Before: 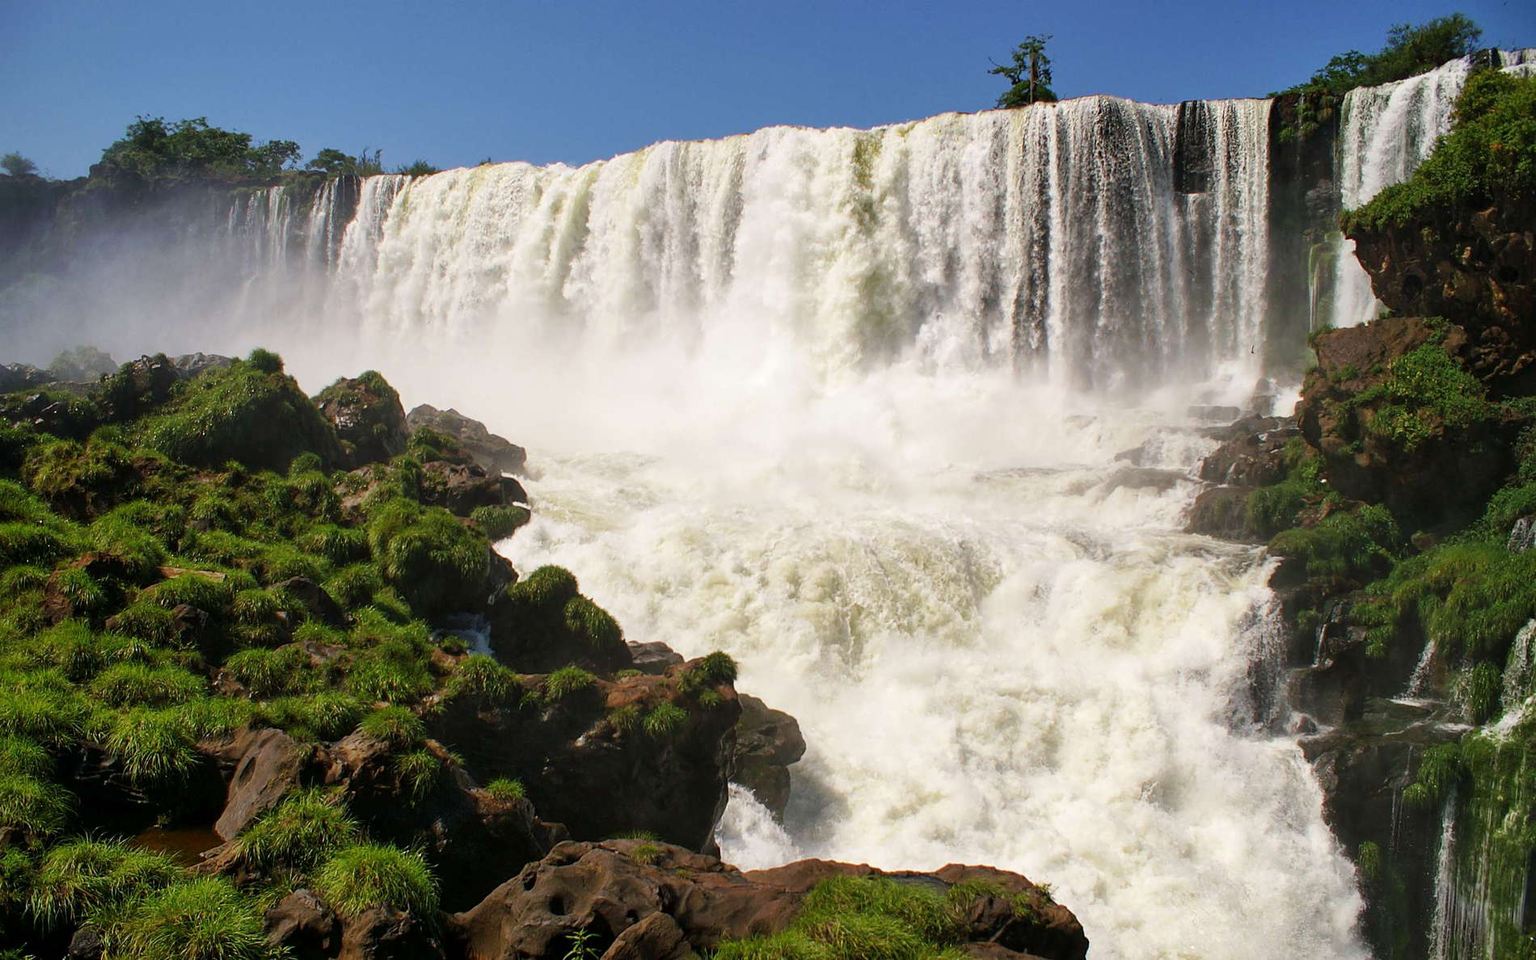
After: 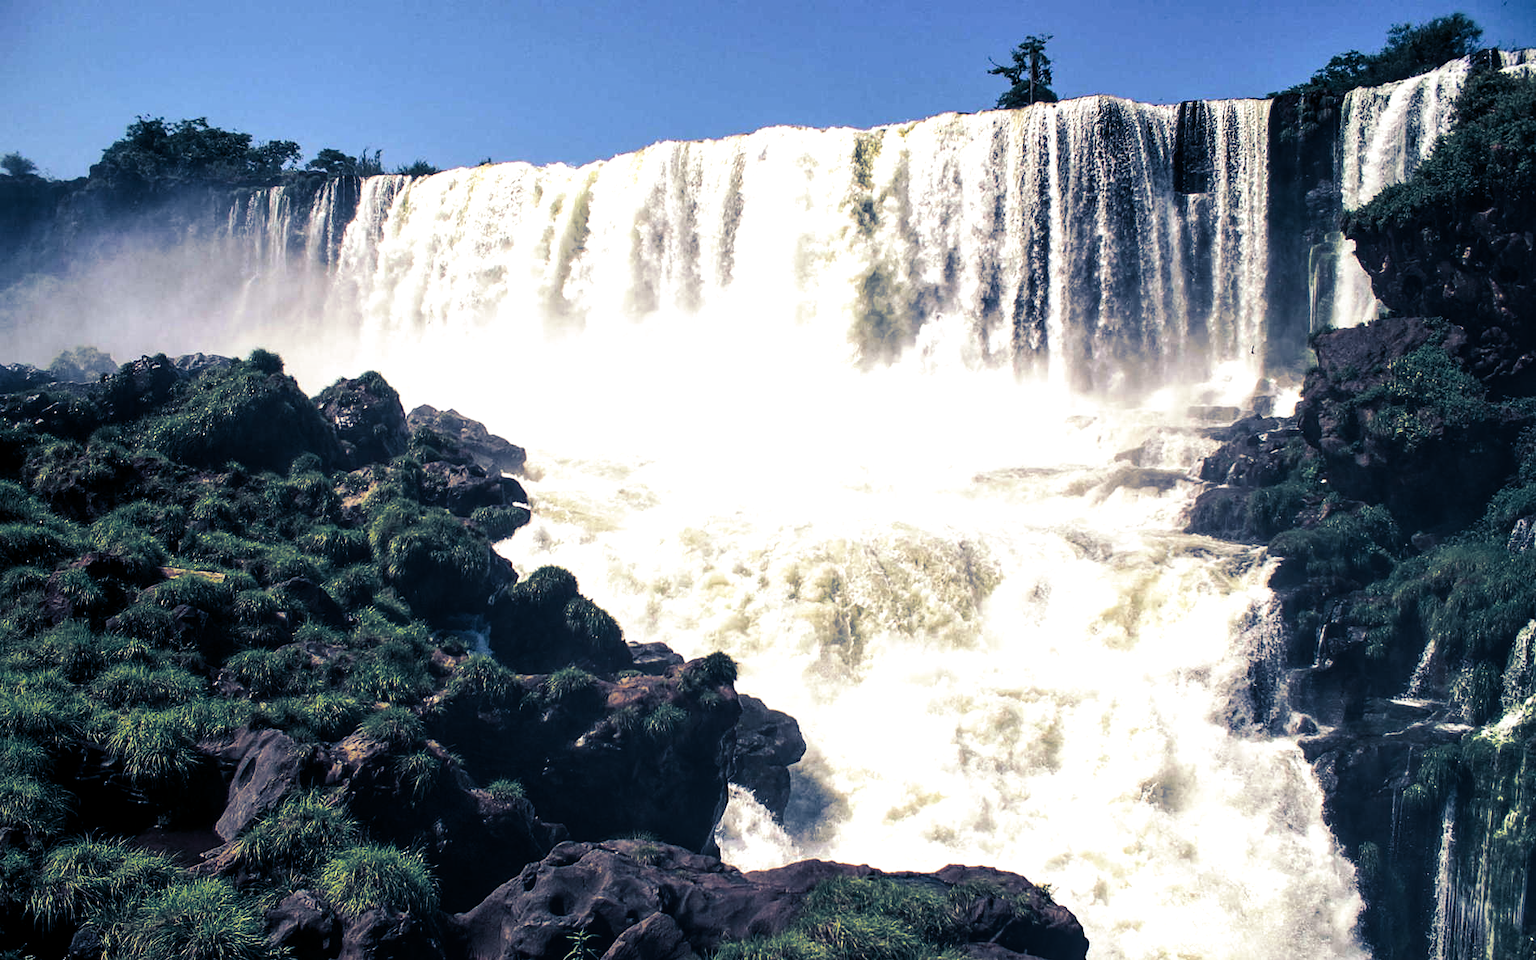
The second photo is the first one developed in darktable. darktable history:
white balance: red 1.004, blue 1.024
local contrast: on, module defaults
tone equalizer: -8 EV -0.75 EV, -7 EV -0.7 EV, -6 EV -0.6 EV, -5 EV -0.4 EV, -3 EV 0.4 EV, -2 EV 0.6 EV, -1 EV 0.7 EV, +0 EV 0.75 EV, edges refinement/feathering 500, mask exposure compensation -1.57 EV, preserve details no
split-toning: shadows › hue 226.8°, shadows › saturation 0.84
